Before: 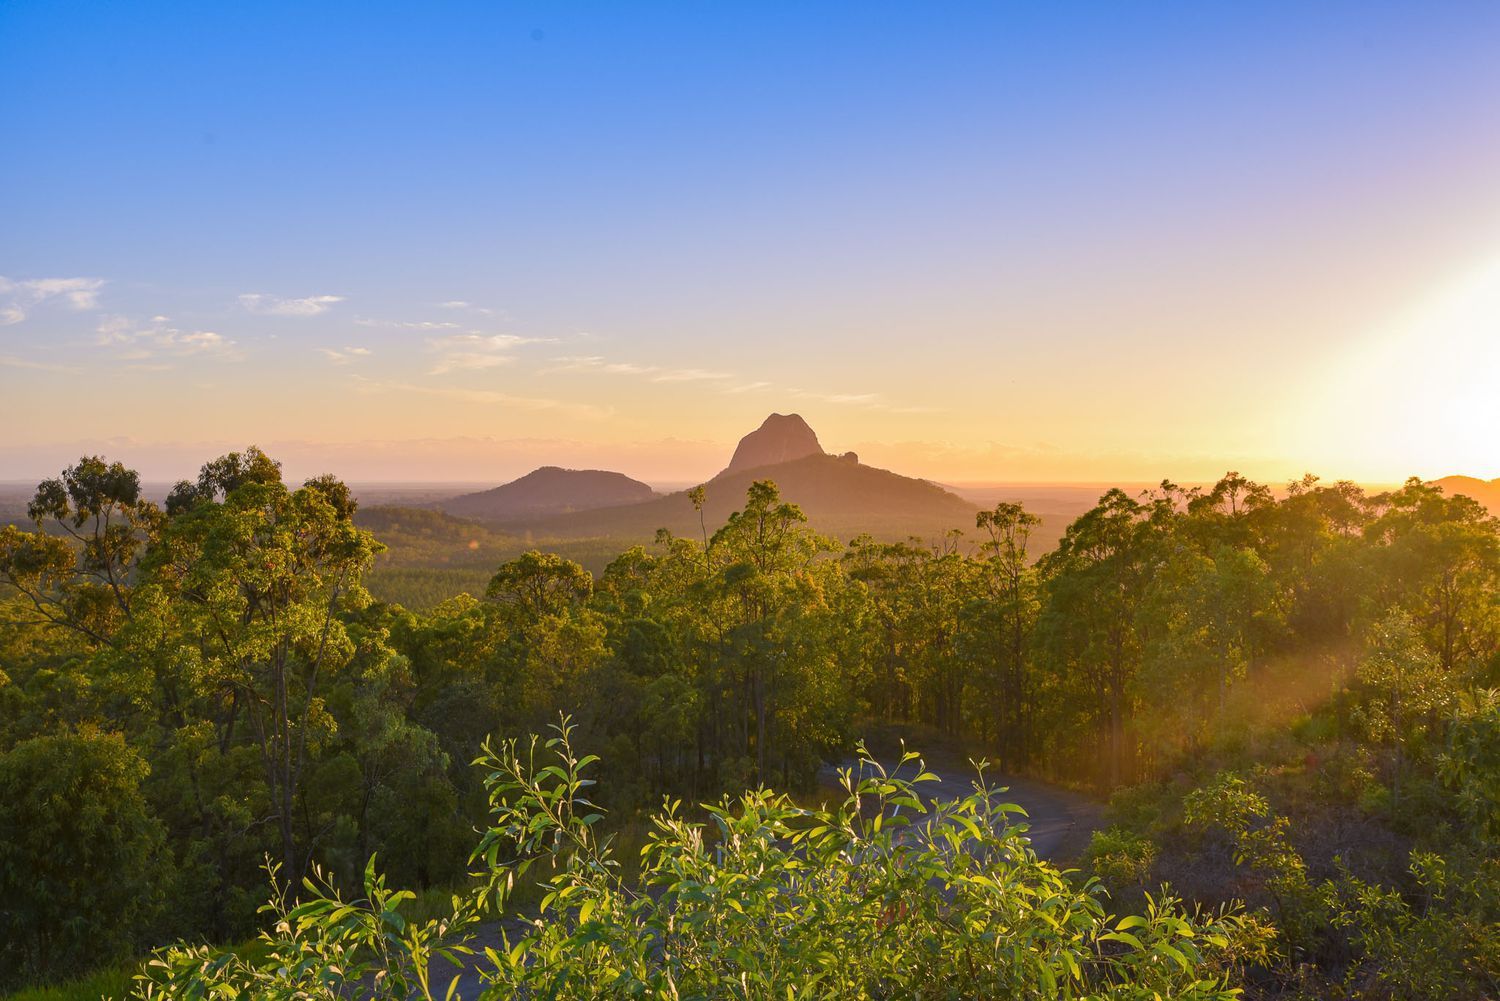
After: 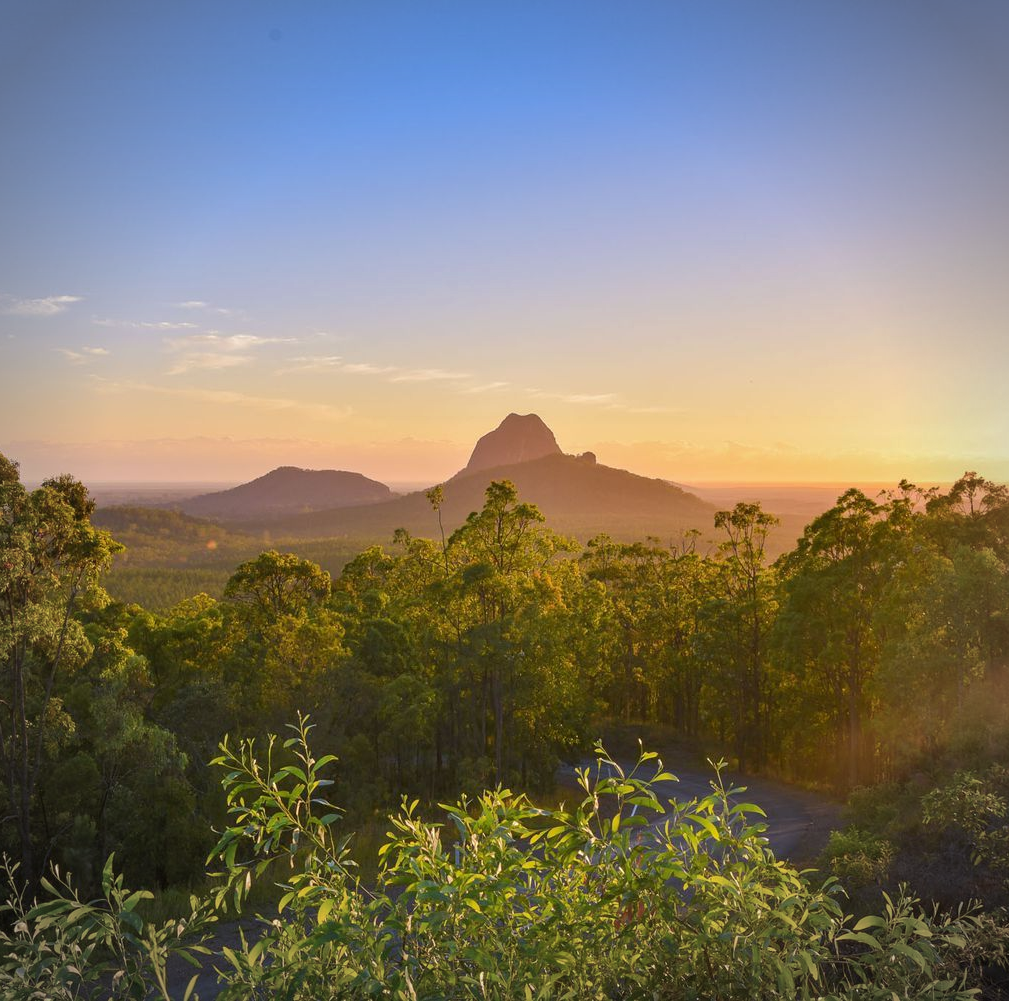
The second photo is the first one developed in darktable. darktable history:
shadows and highlights: shadows 10.64, white point adjustment 0.945, highlights -40.11
vignetting: automatic ratio true, unbound false
crop and rotate: left 17.521%, right 15.19%
